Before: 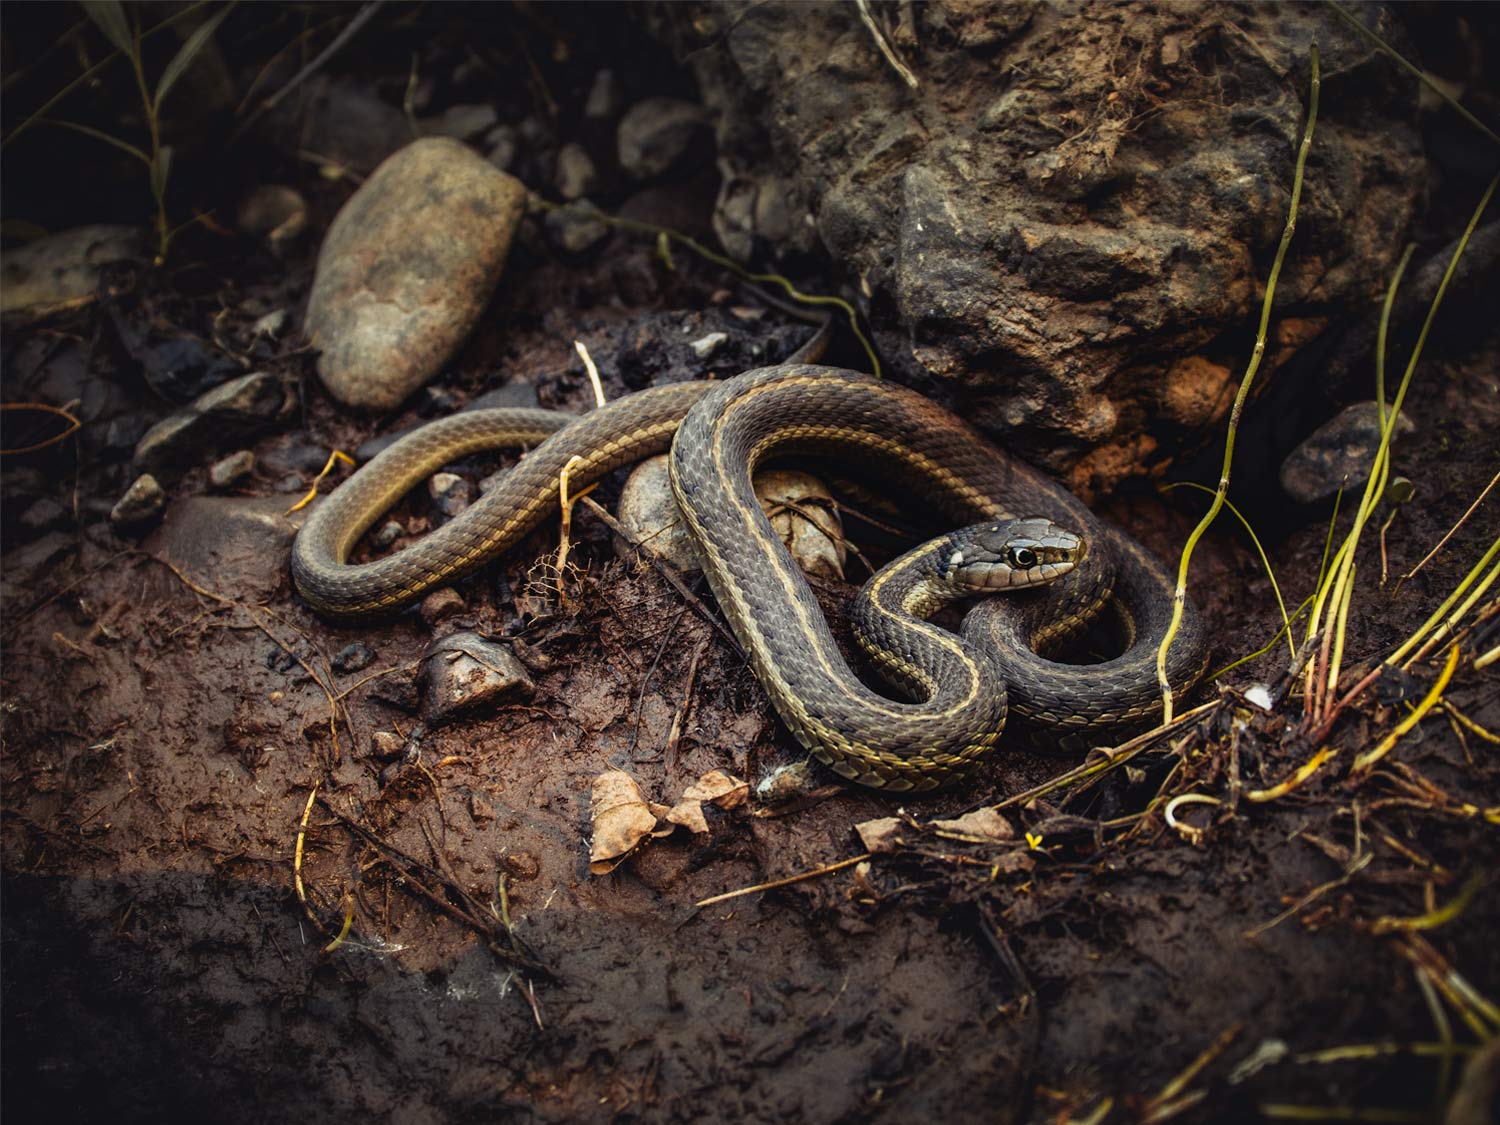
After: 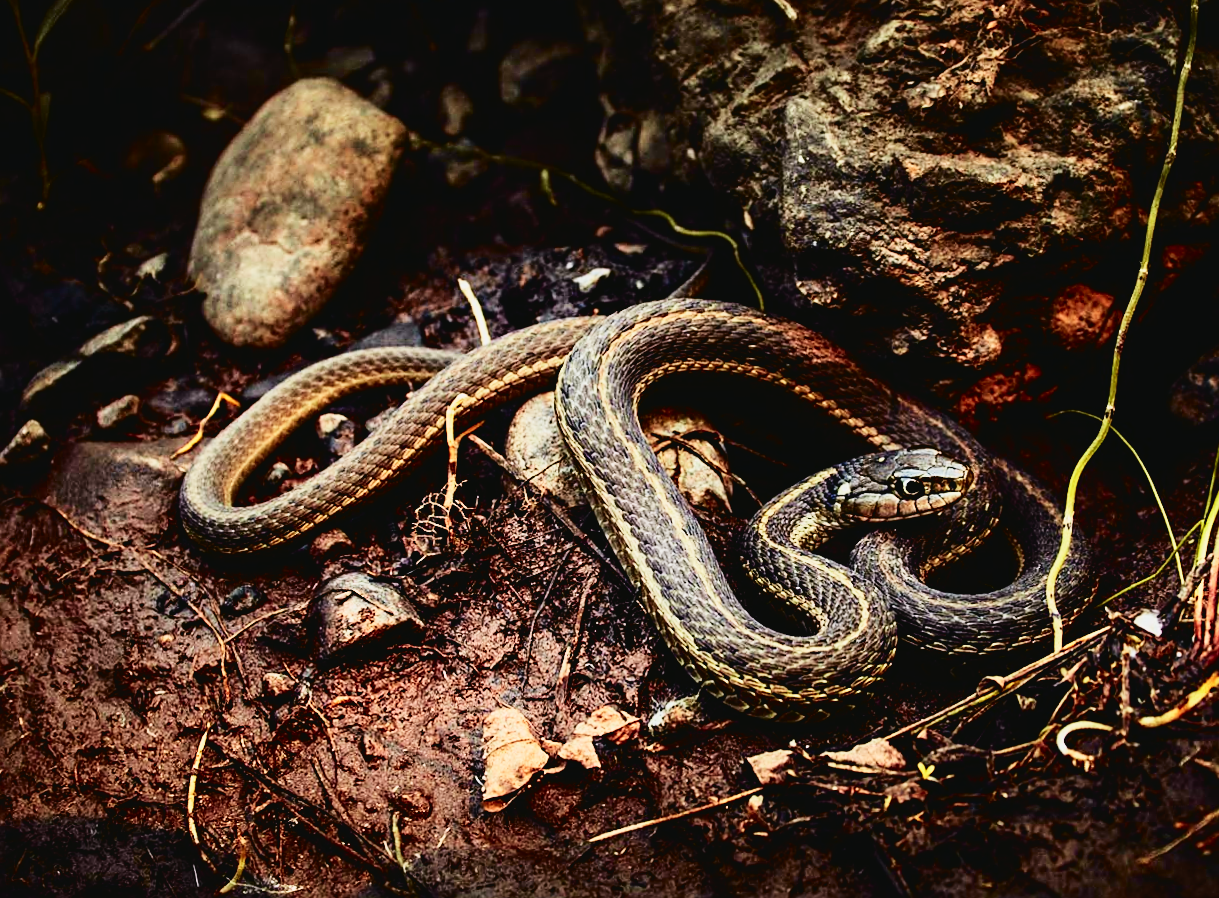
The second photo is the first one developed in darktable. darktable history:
rotate and perspective: rotation -1°, crop left 0.011, crop right 0.989, crop top 0.025, crop bottom 0.975
sigmoid: contrast 1.8, skew -0.2, preserve hue 0%, red attenuation 0.1, red rotation 0.035, green attenuation 0.1, green rotation -0.017, blue attenuation 0.15, blue rotation -0.052, base primaries Rec2020
white balance: red 1.009, blue 1.027
sharpen: on, module defaults
crop and rotate: left 7.196%, top 4.574%, right 10.605%, bottom 13.178%
tone curve: curves: ch0 [(0.003, 0.032) (0.037, 0.037) (0.142, 0.117) (0.279, 0.311) (0.405, 0.49) (0.526, 0.651) (0.722, 0.857) (0.875, 0.946) (1, 0.98)]; ch1 [(0, 0) (0.305, 0.325) (0.453, 0.437) (0.482, 0.474) (0.501, 0.498) (0.515, 0.523) (0.559, 0.591) (0.6, 0.643) (0.656, 0.707) (1, 1)]; ch2 [(0, 0) (0.323, 0.277) (0.424, 0.396) (0.479, 0.484) (0.499, 0.502) (0.515, 0.537) (0.573, 0.602) (0.653, 0.675) (0.75, 0.756) (1, 1)], color space Lab, independent channels, preserve colors none
